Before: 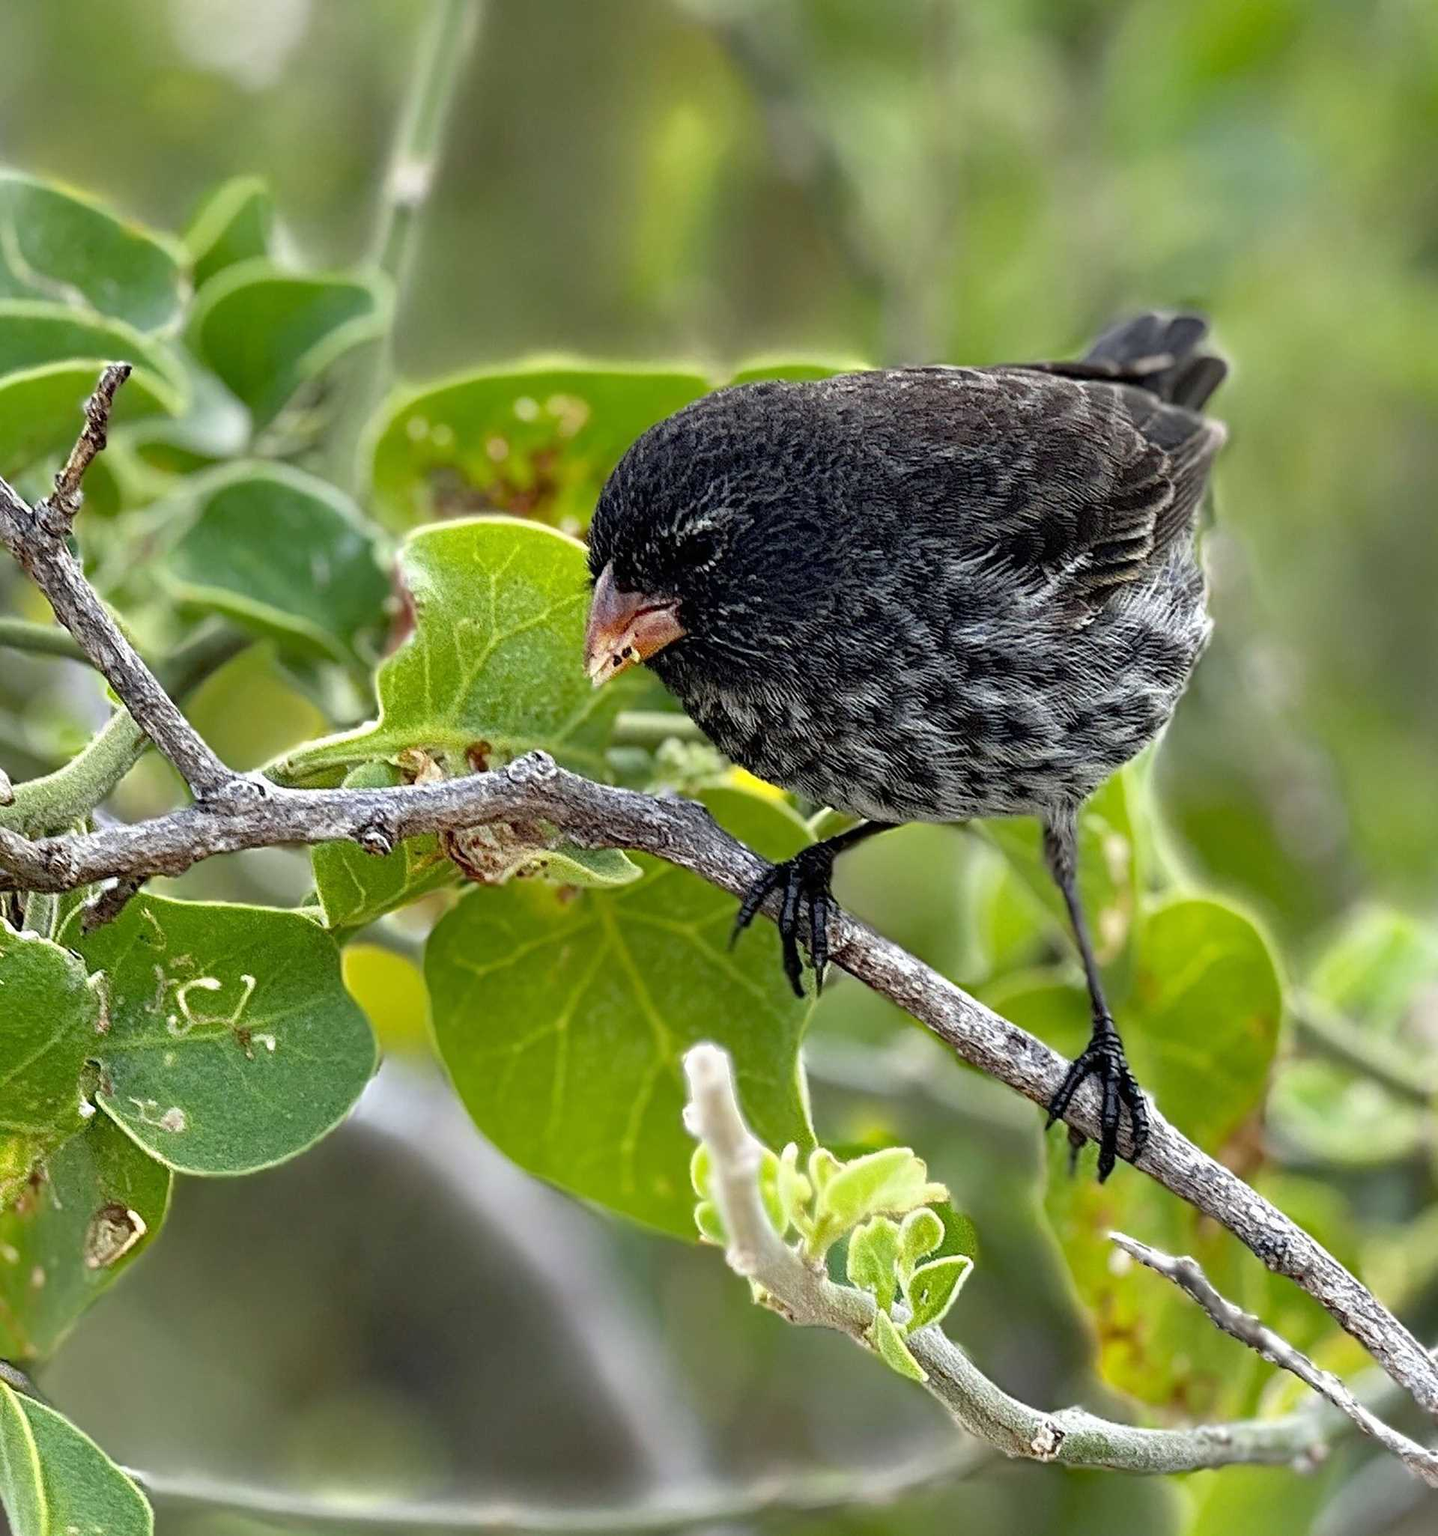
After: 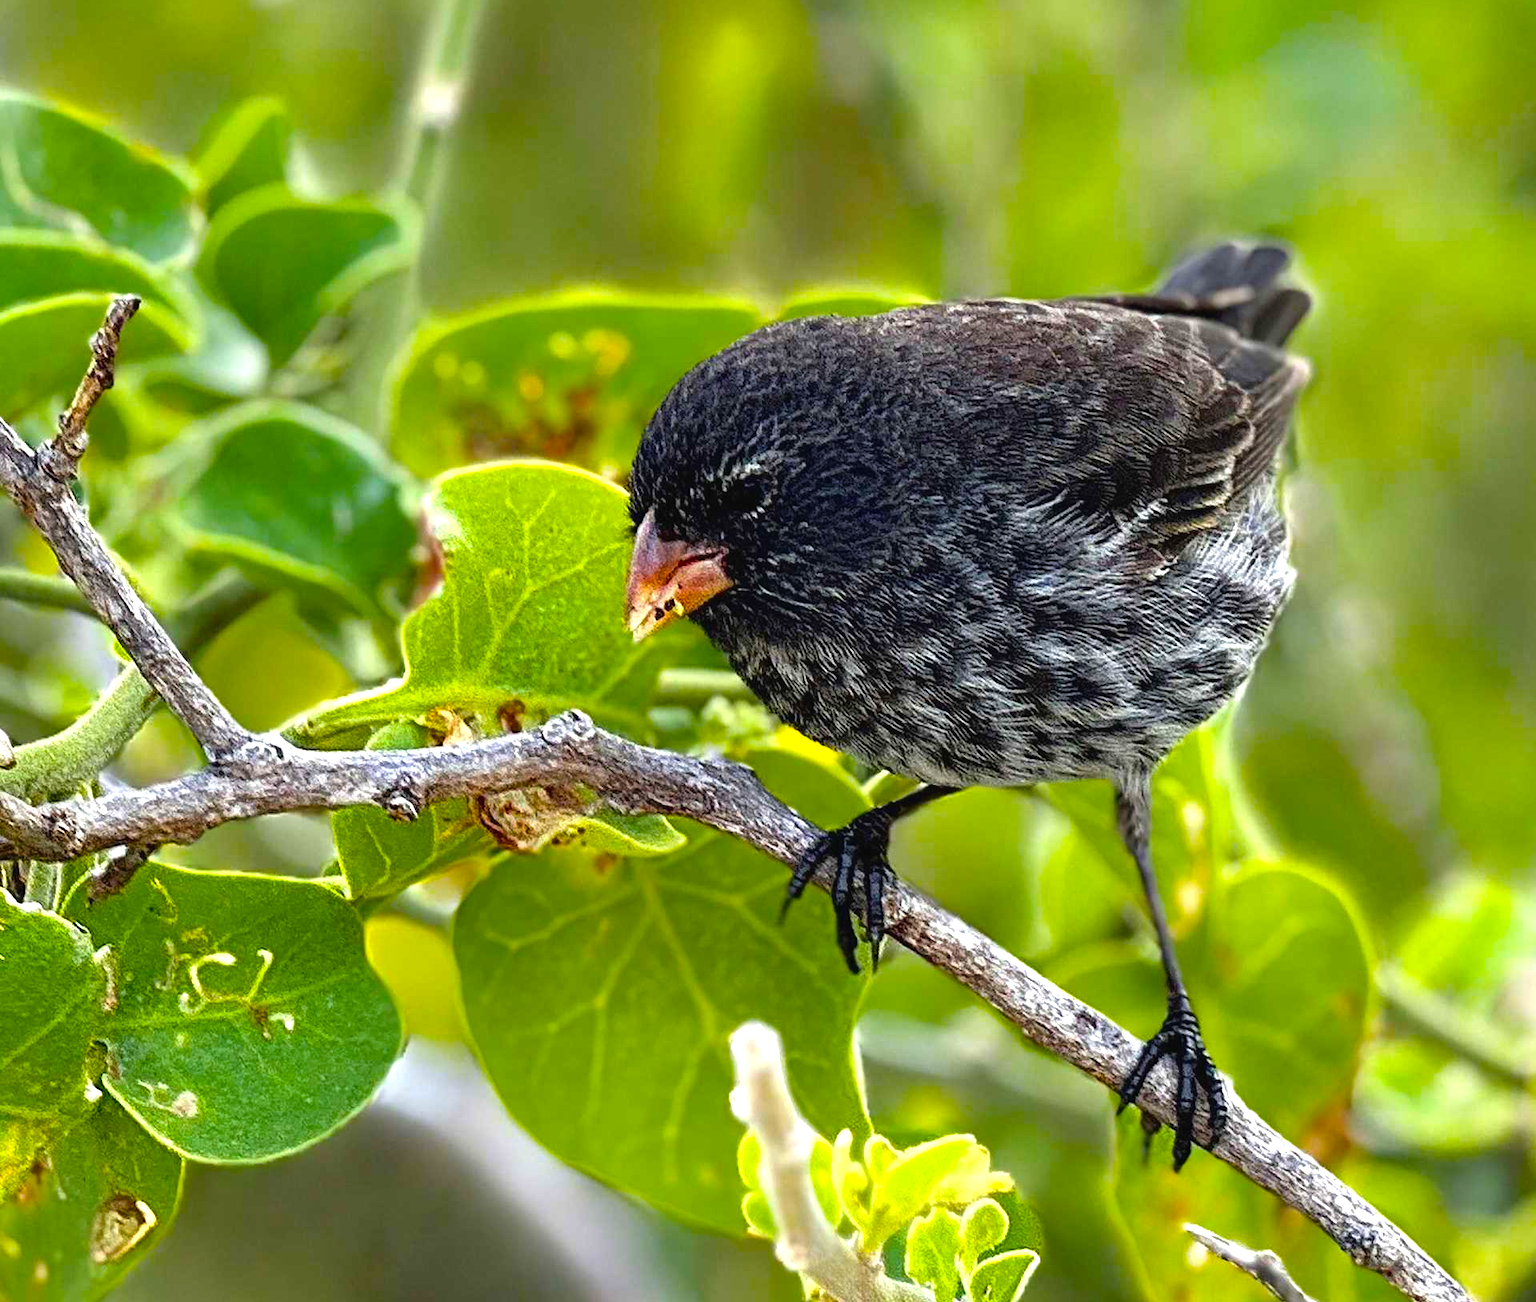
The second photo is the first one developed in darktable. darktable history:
crop and rotate: top 5.649%, bottom 14.958%
color balance rgb: power › hue 309.82°, global offset › luminance 0.218%, global offset › hue 171.43°, linear chroma grading › global chroma 14.743%, perceptual saturation grading › global saturation 30.793%, perceptual brilliance grading › global brilliance 11.801%, global vibrance 20%
